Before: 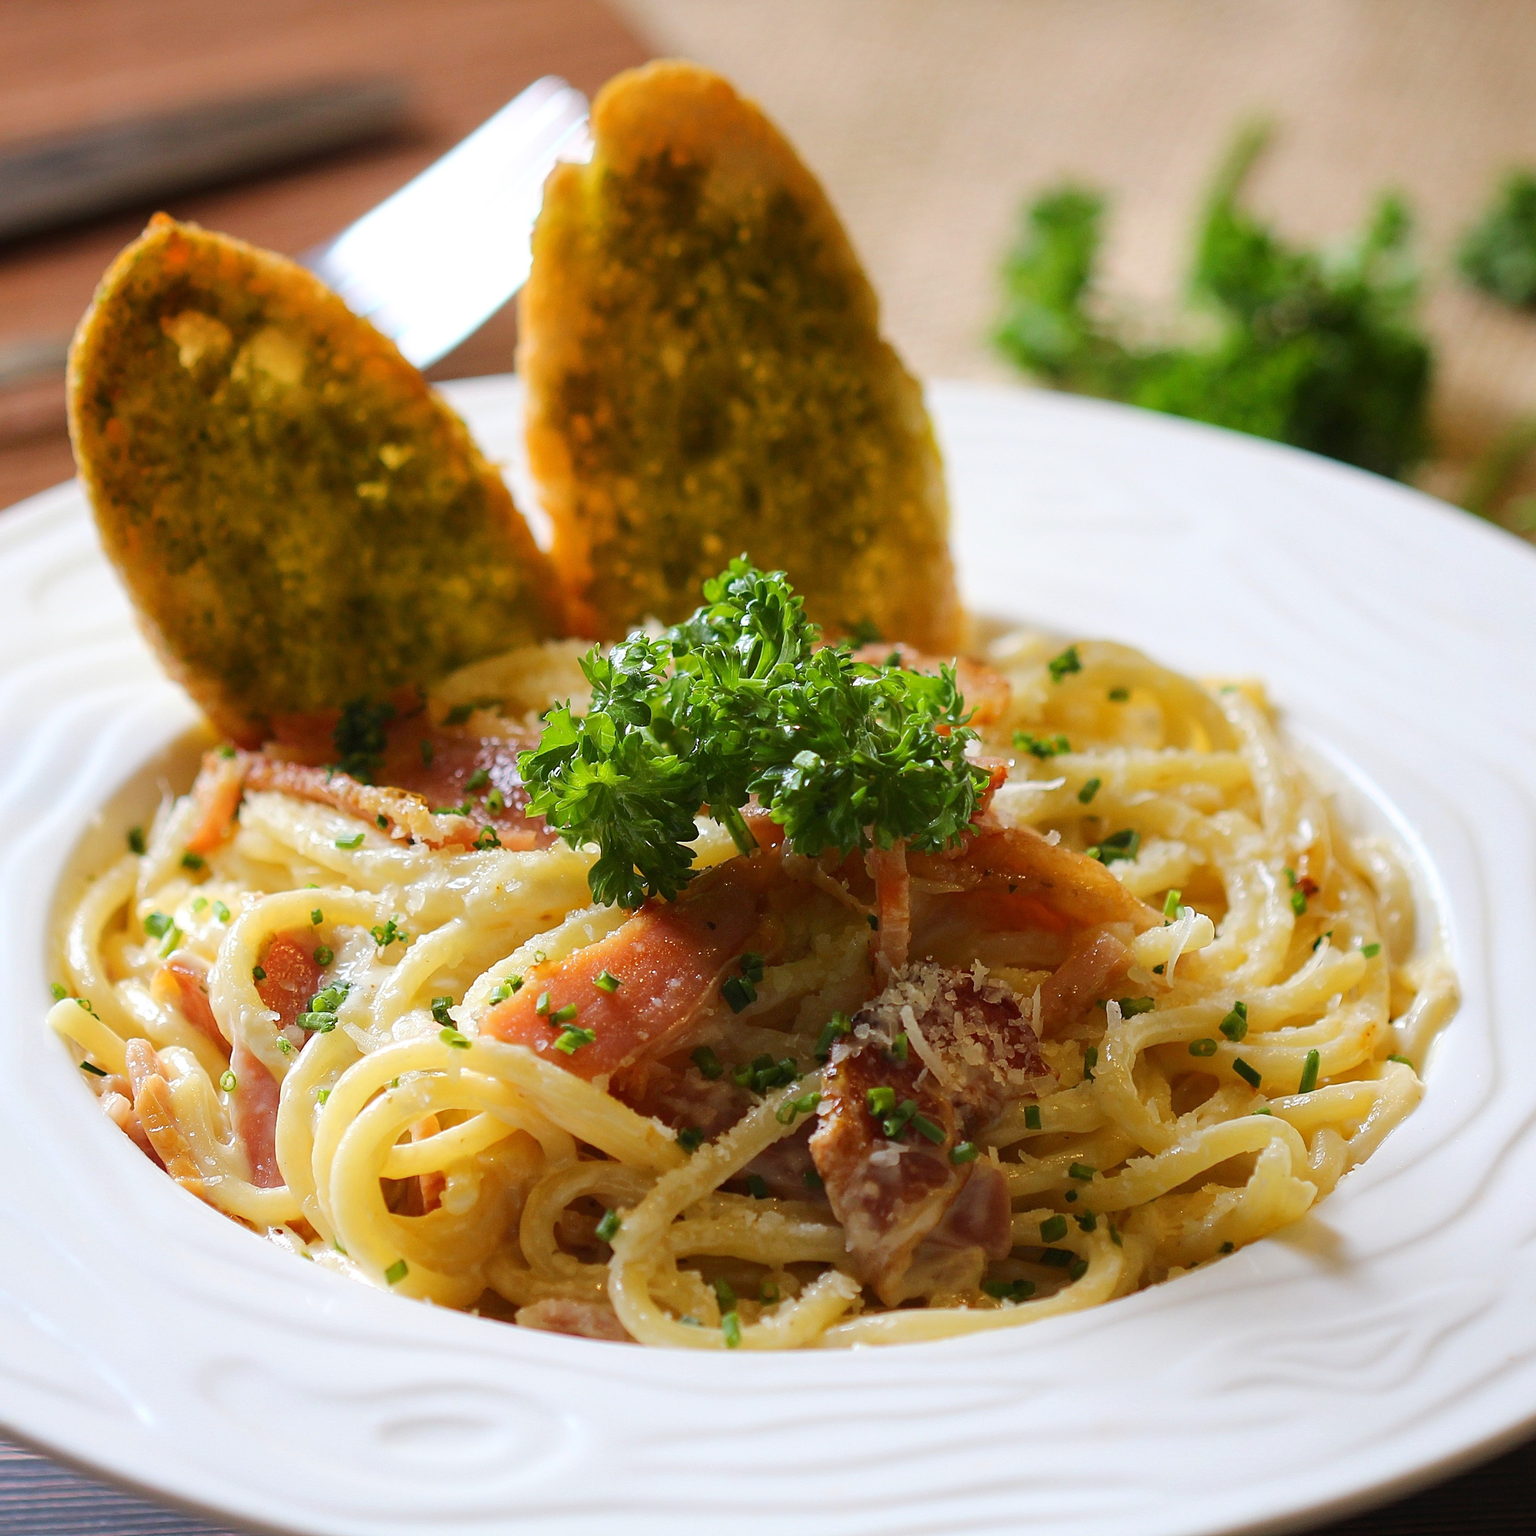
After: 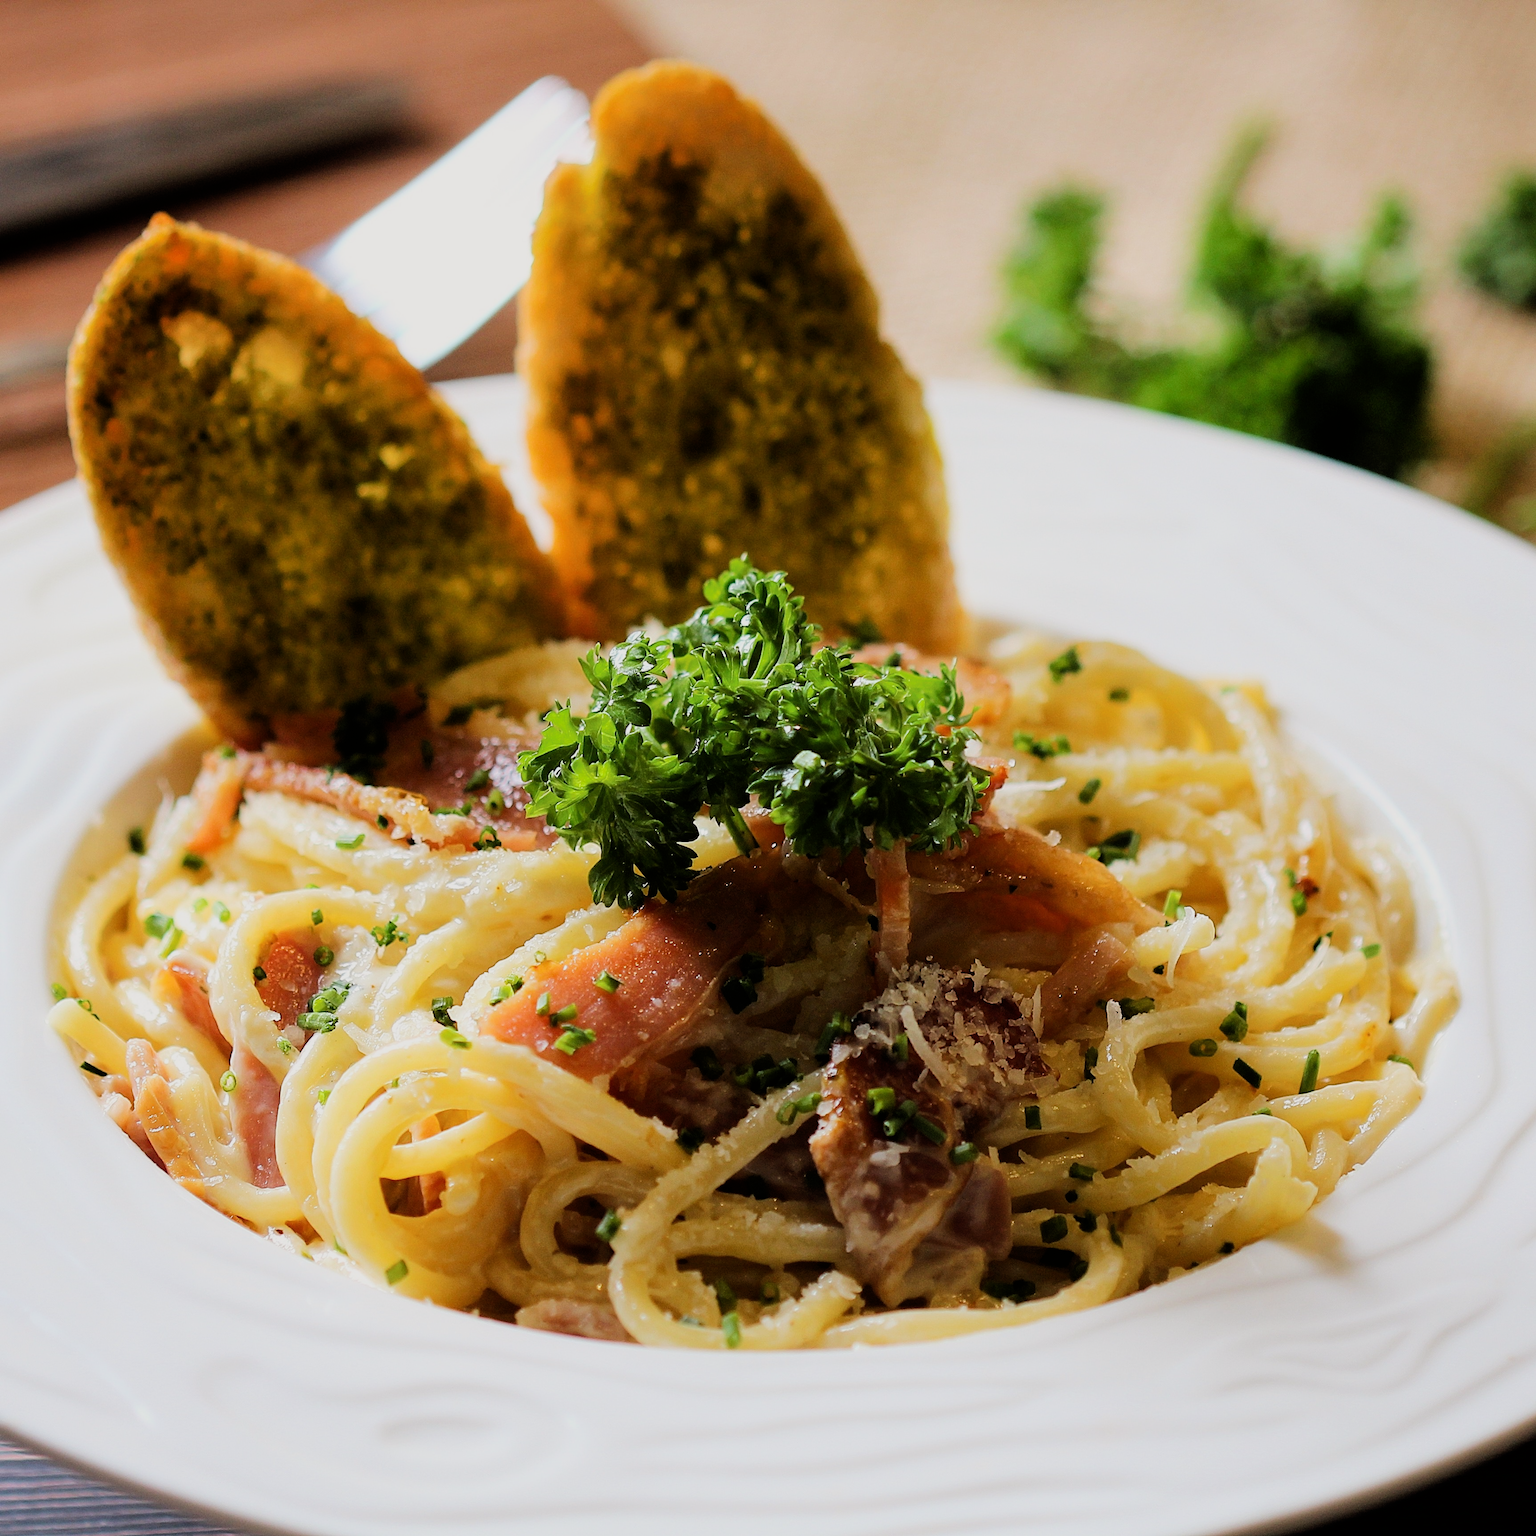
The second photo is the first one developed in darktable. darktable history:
white balance: red 1.009, blue 0.985
filmic rgb: black relative exposure -5 EV, hardness 2.88, contrast 1.3, highlights saturation mix -30%
